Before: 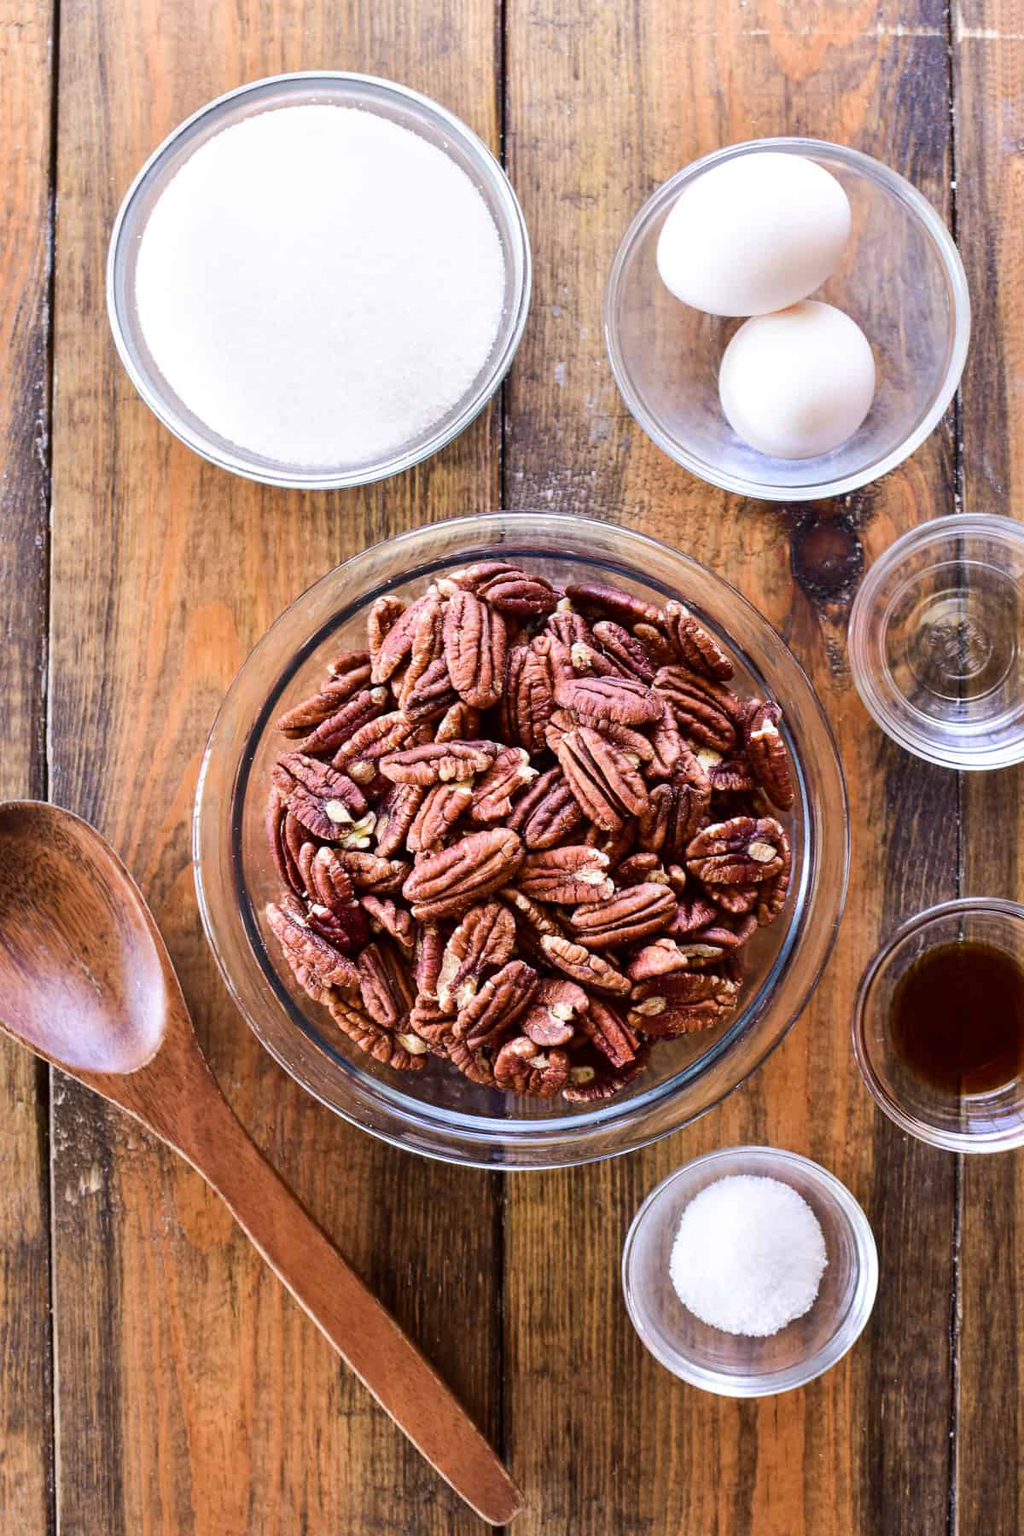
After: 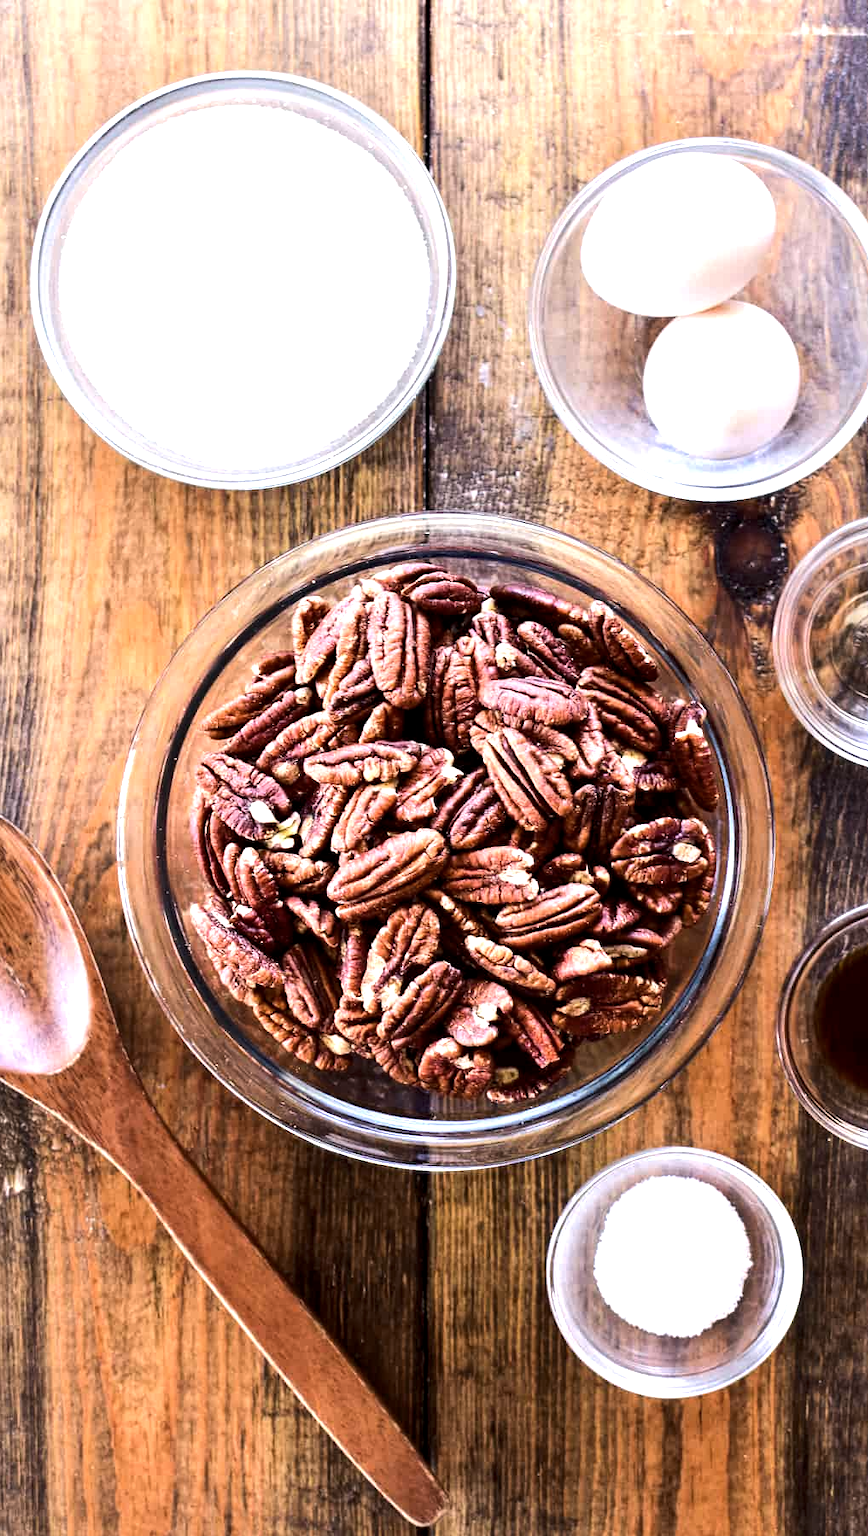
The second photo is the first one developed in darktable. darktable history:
crop: left 7.419%, right 7.801%
tone equalizer: -8 EV -0.781 EV, -7 EV -0.697 EV, -6 EV -0.621 EV, -5 EV -0.421 EV, -3 EV 0.371 EV, -2 EV 0.6 EV, -1 EV 0.682 EV, +0 EV 0.75 EV, edges refinement/feathering 500, mask exposure compensation -1.57 EV, preserve details no
local contrast: highlights 107%, shadows 102%, detail 119%, midtone range 0.2
